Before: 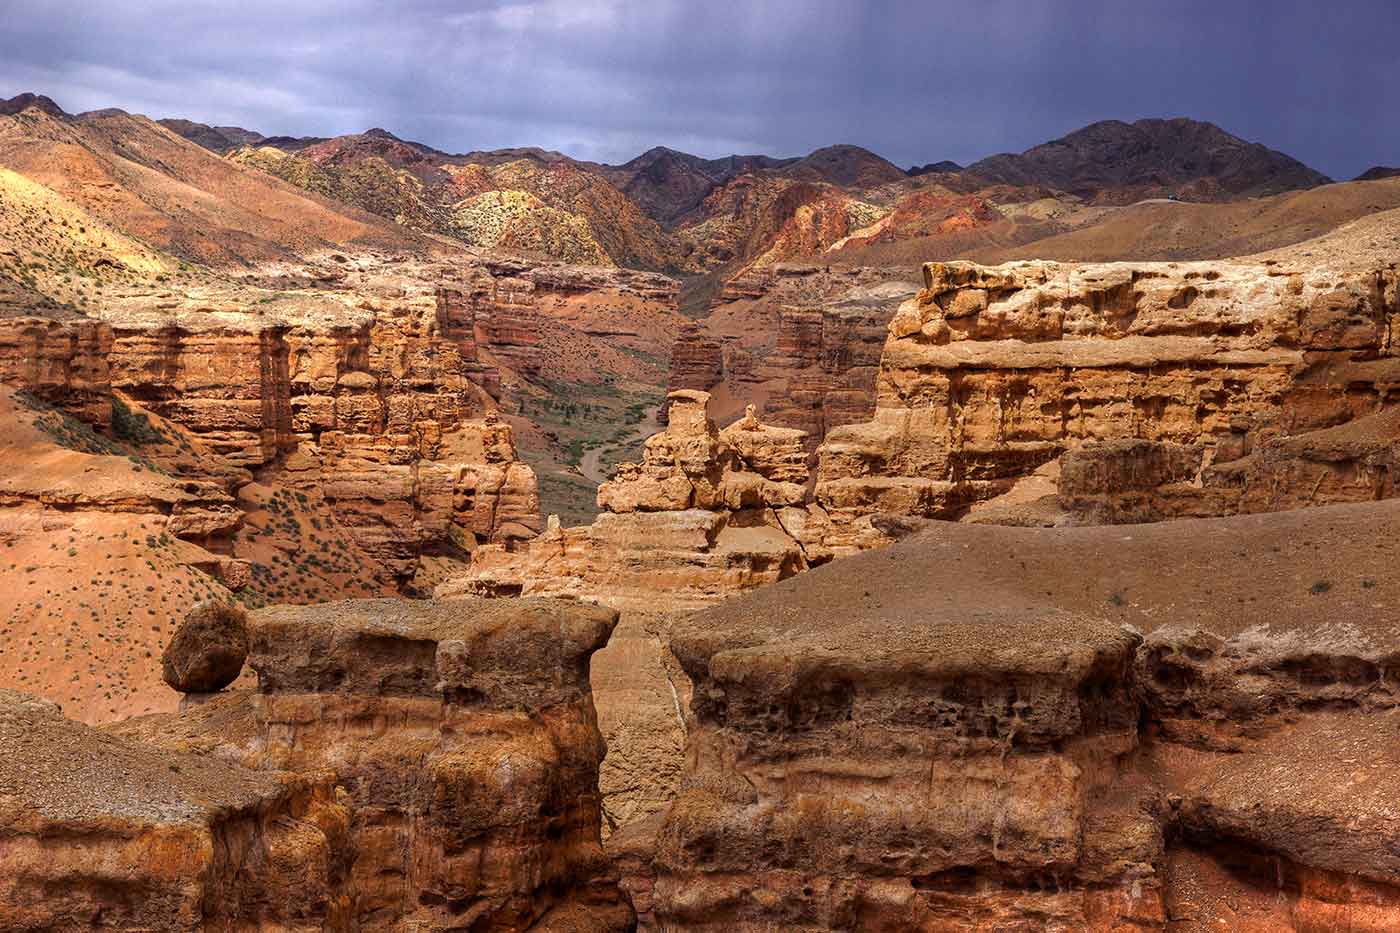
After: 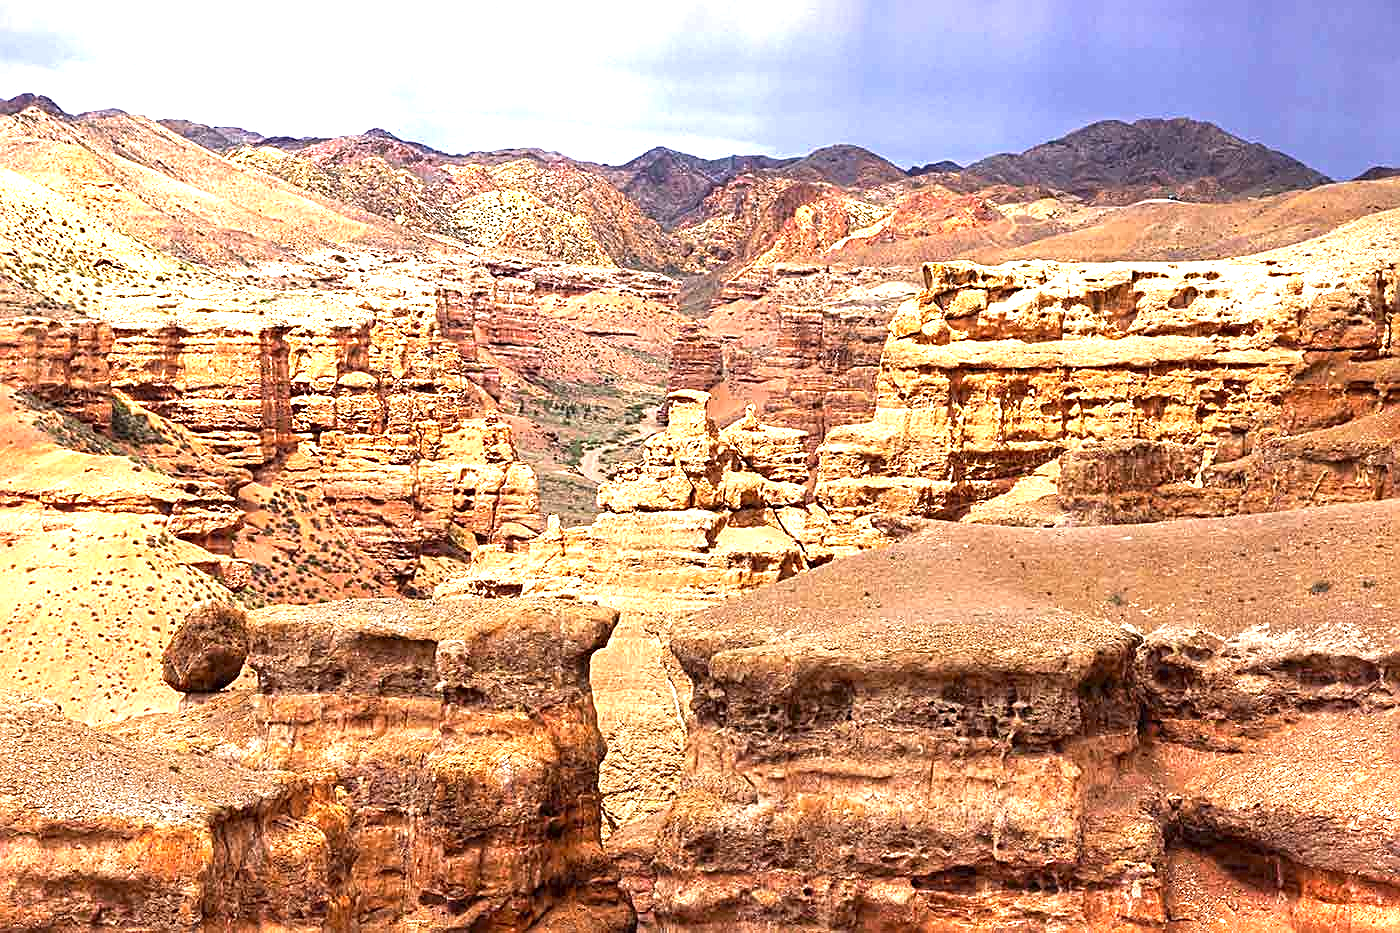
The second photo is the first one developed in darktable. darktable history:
exposure: black level correction 0, exposure 1.749 EV, compensate exposure bias true, compensate highlight preservation false
sharpen: radius 2.53, amount 0.626
